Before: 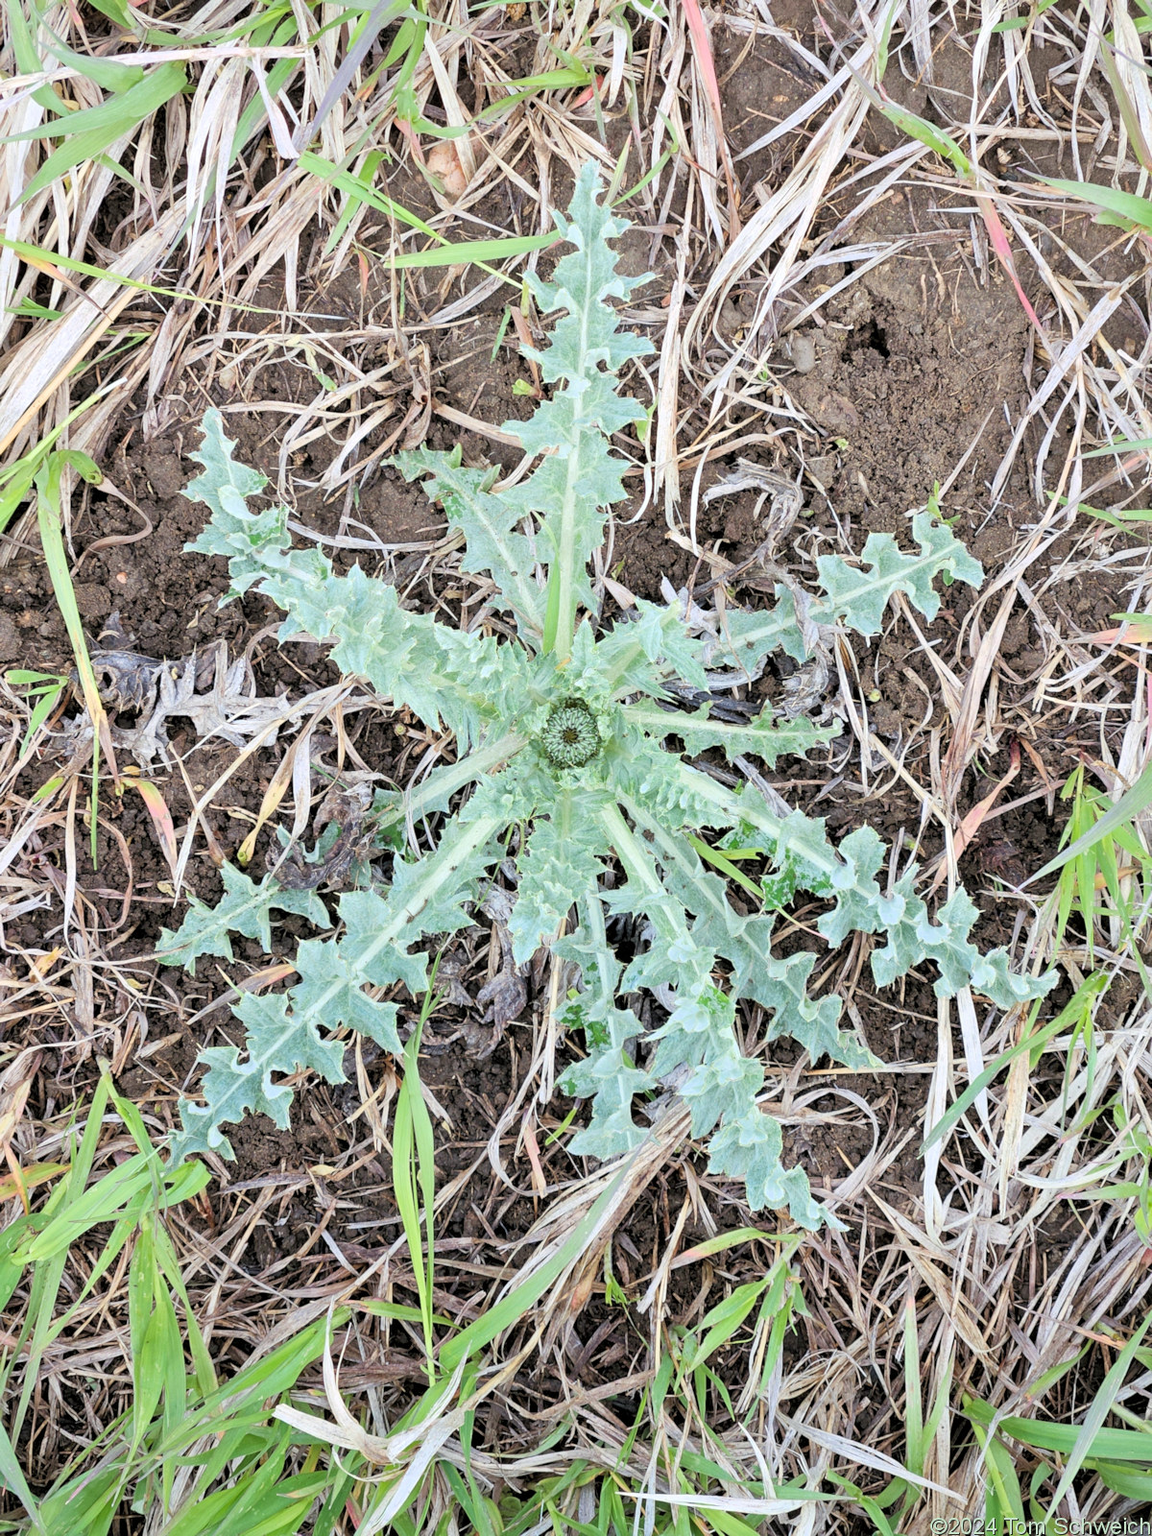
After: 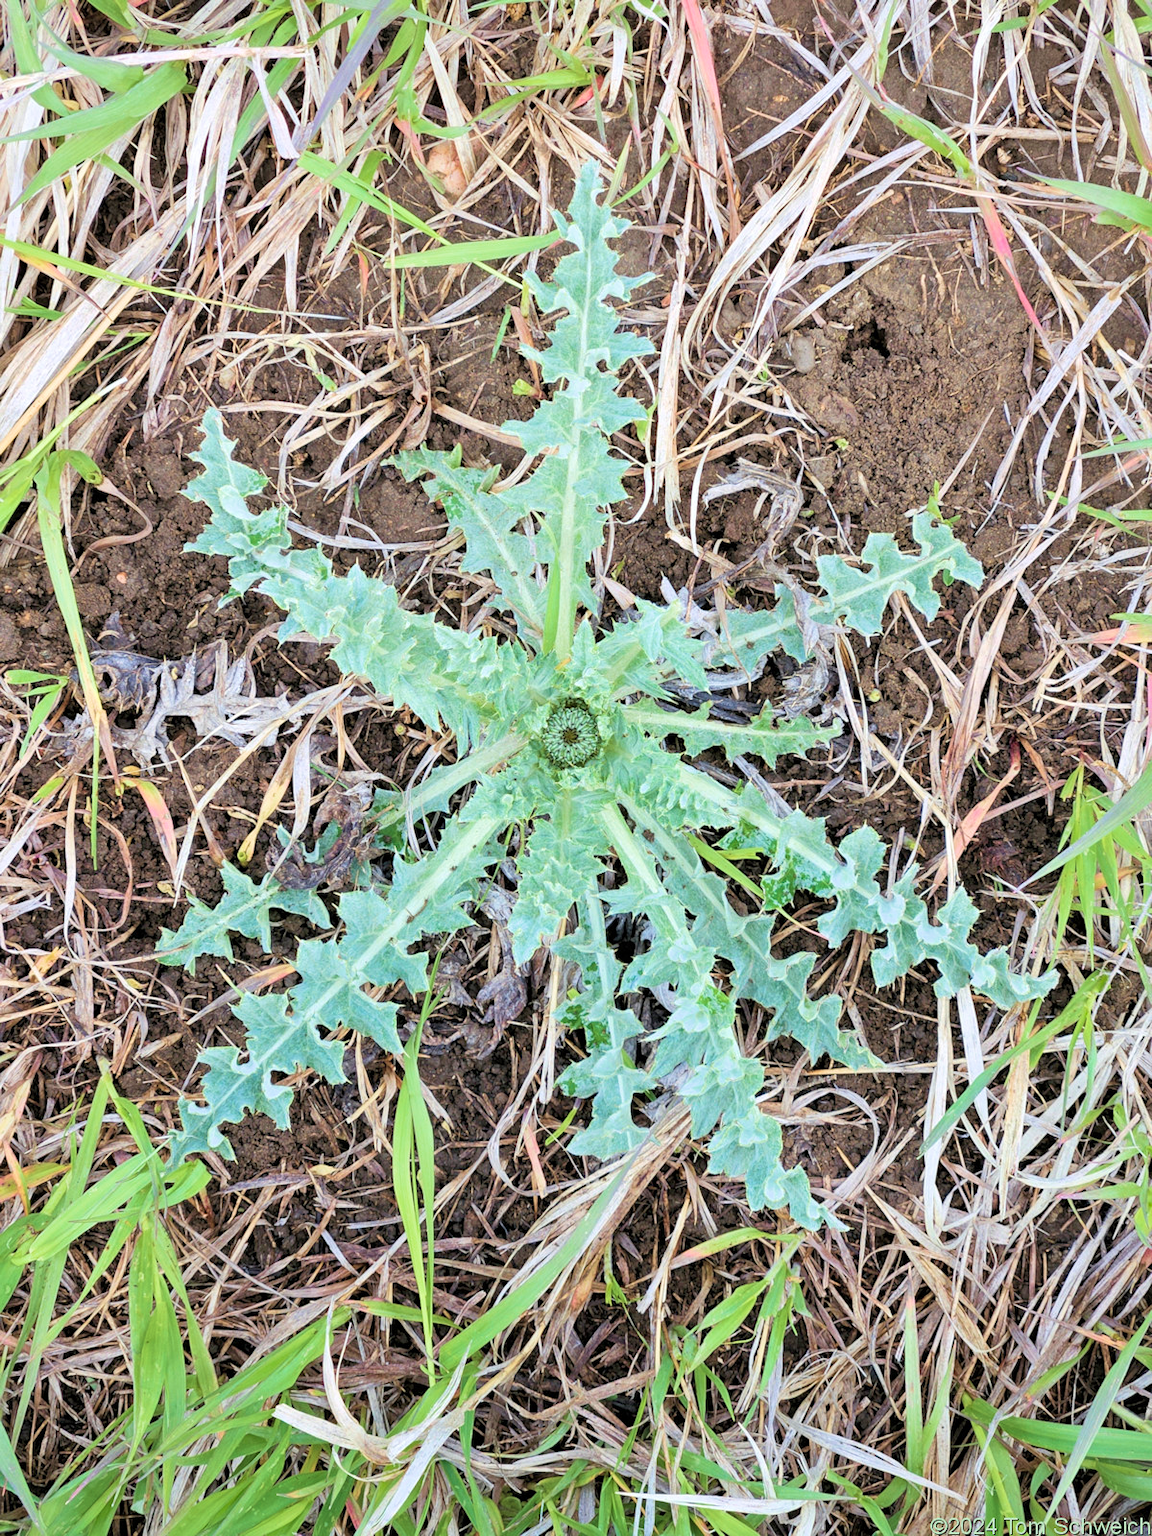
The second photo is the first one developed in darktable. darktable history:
velvia: strength 45%
exposure: compensate highlight preservation false
